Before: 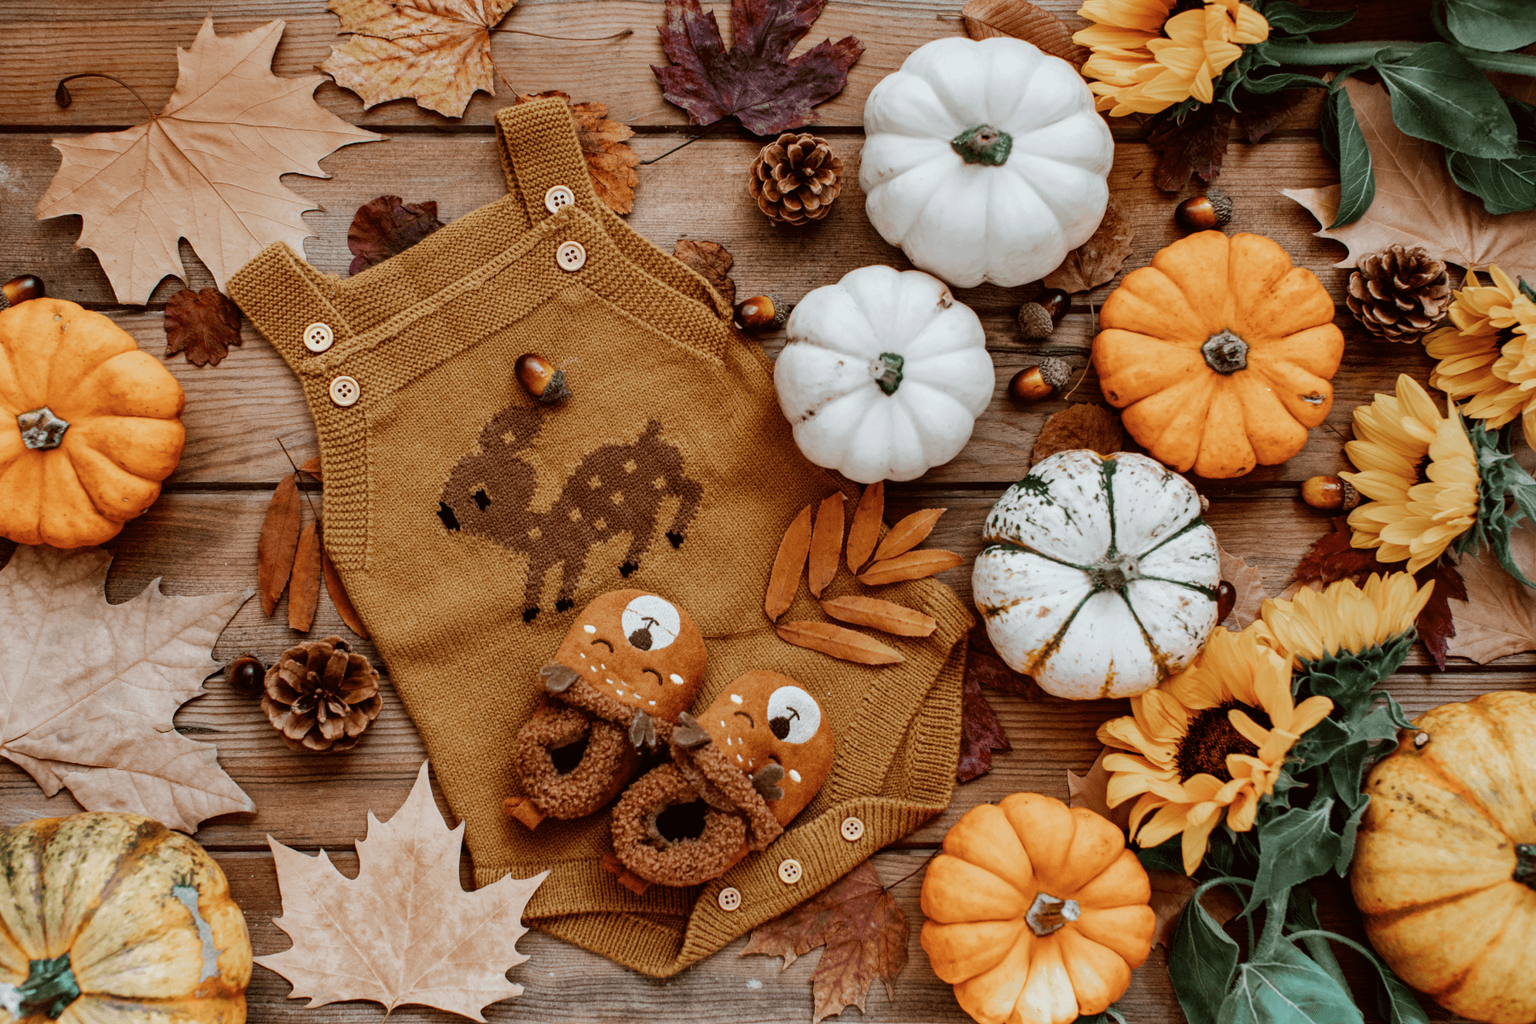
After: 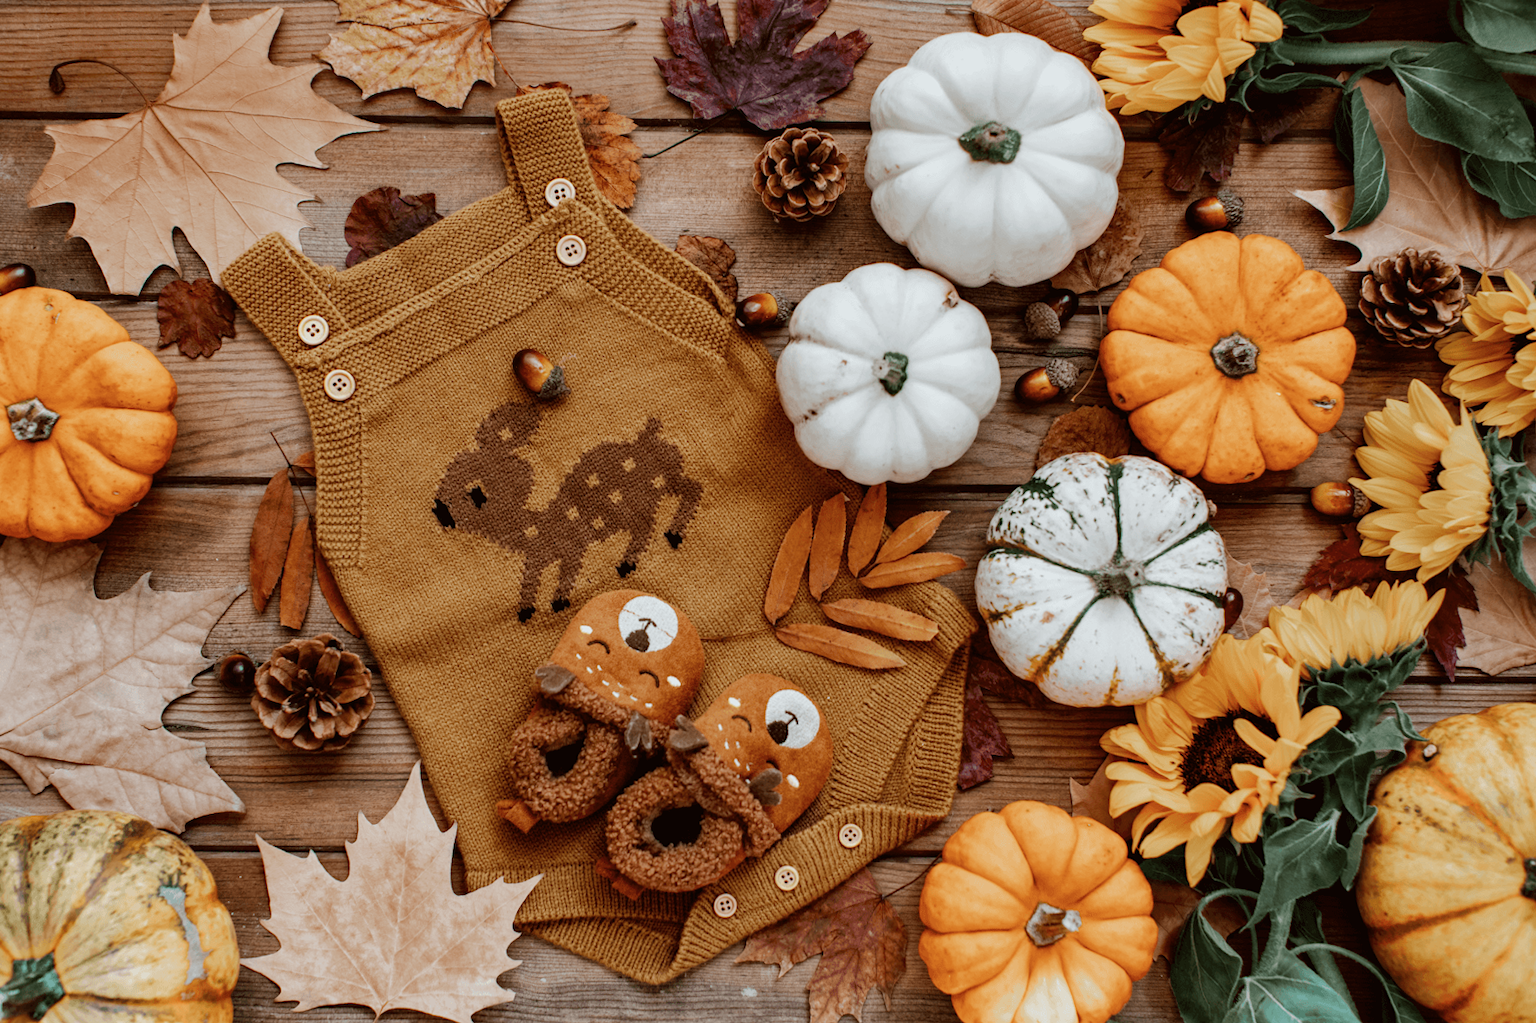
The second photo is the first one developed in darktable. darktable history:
crop and rotate: angle -0.627°
